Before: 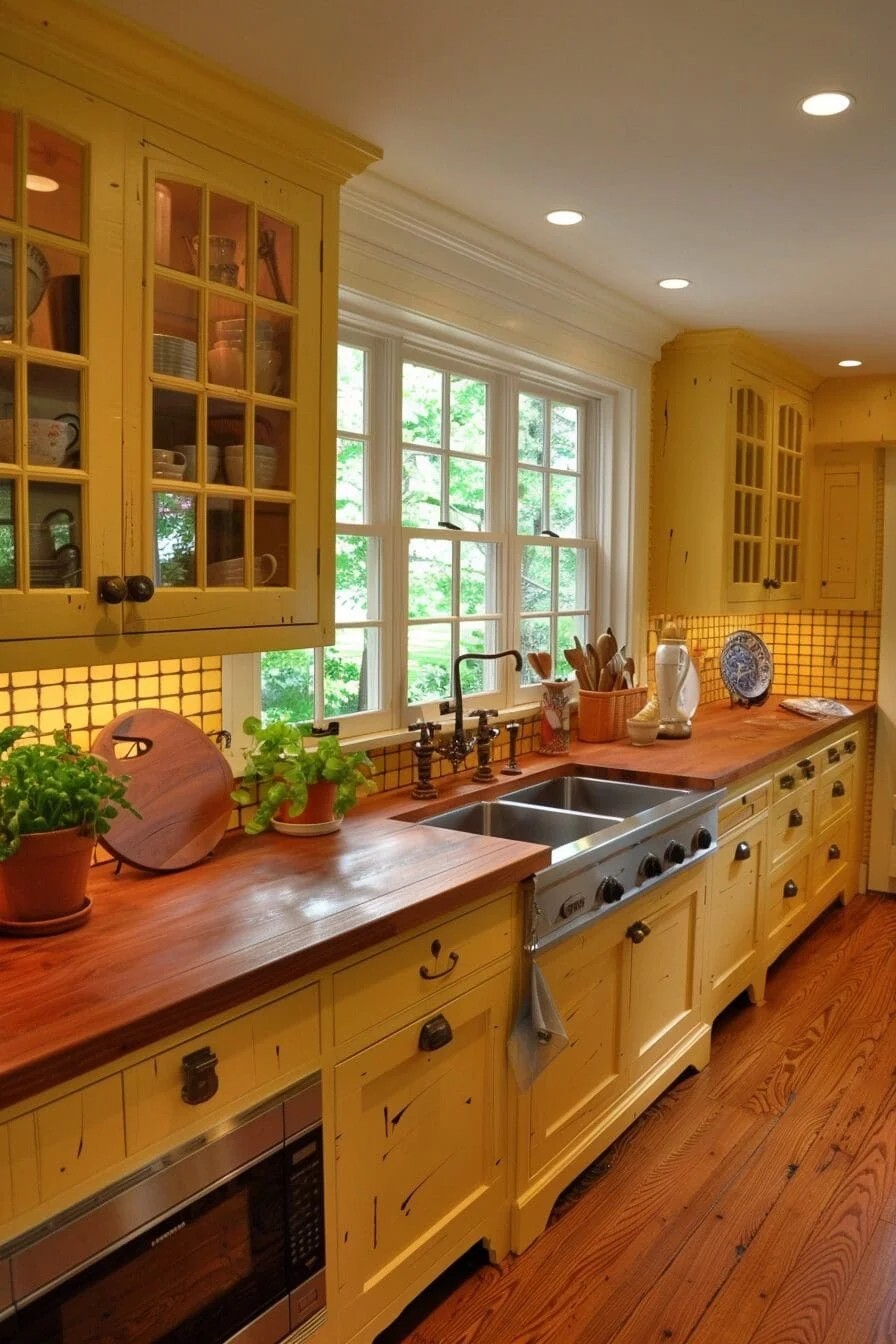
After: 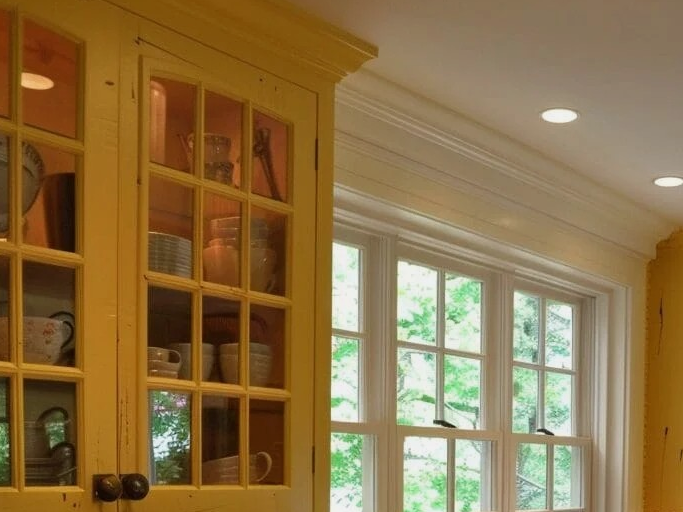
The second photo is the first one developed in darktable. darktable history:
crop: left 0.579%, top 7.627%, right 23.167%, bottom 54.275%
exposure: exposure -0.177 EV, compensate highlight preservation false
